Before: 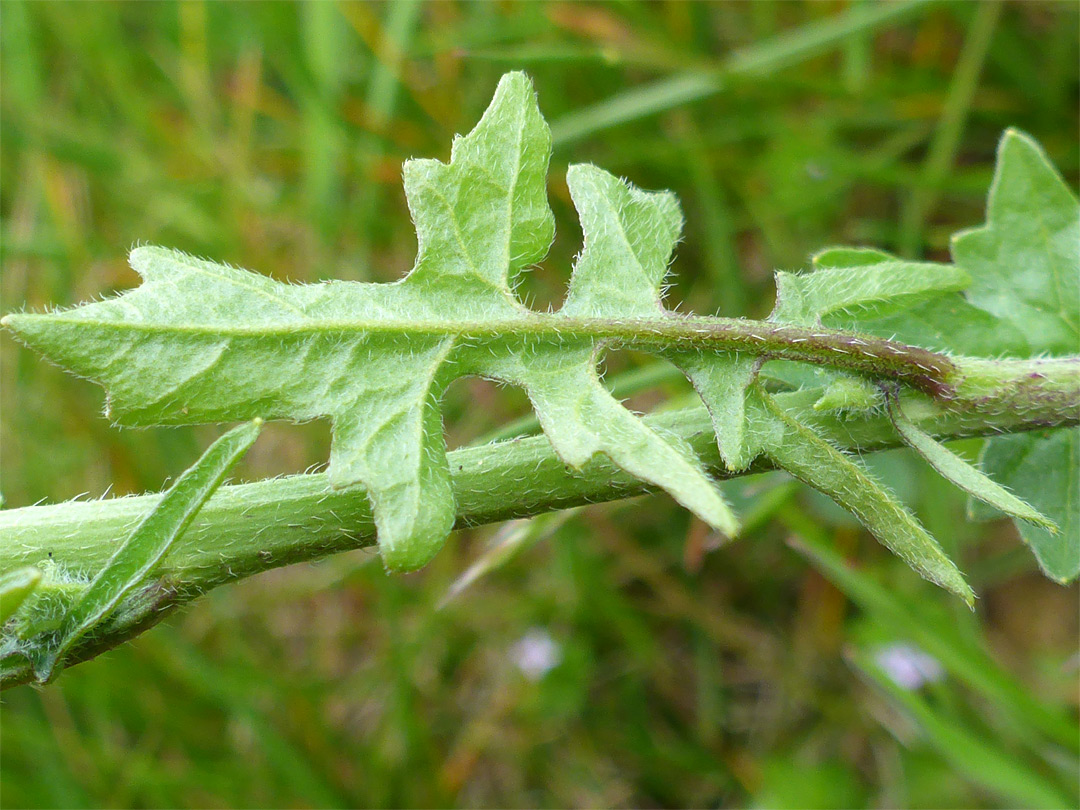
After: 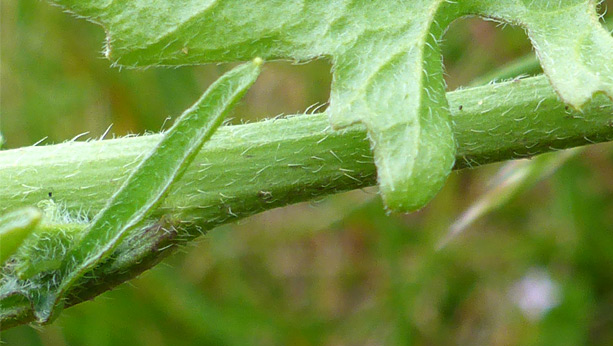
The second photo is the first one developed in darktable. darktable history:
crop: top 44.479%, right 43.182%, bottom 12.714%
